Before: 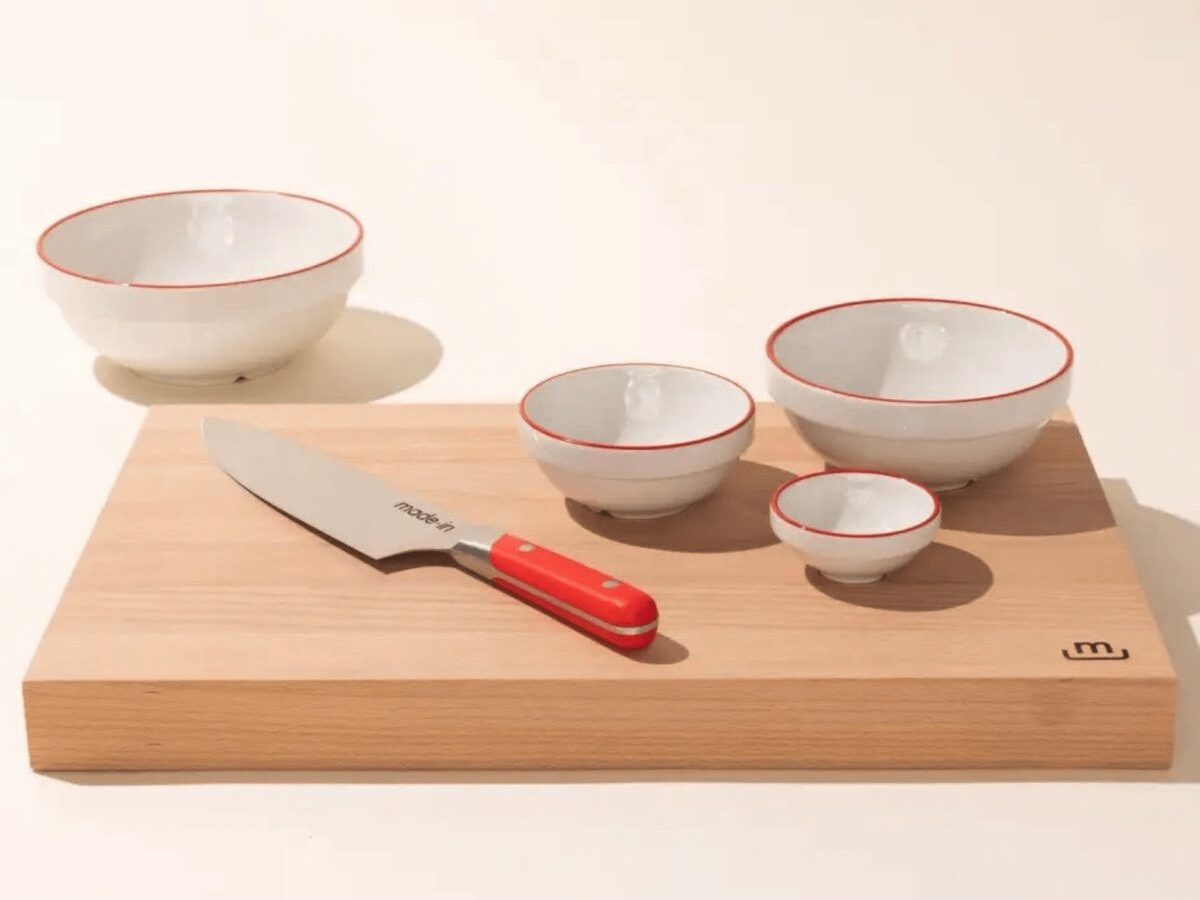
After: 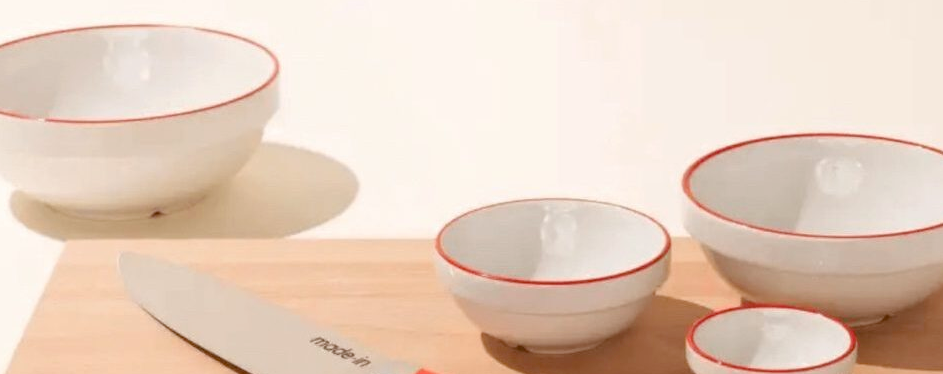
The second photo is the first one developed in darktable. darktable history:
color balance rgb: perceptual saturation grading › global saturation 20%, perceptual saturation grading › highlights -25%, perceptual saturation grading › shadows 25%
levels: levels [0, 0.478, 1]
crop: left 7.036%, top 18.398%, right 14.379%, bottom 40.043%
